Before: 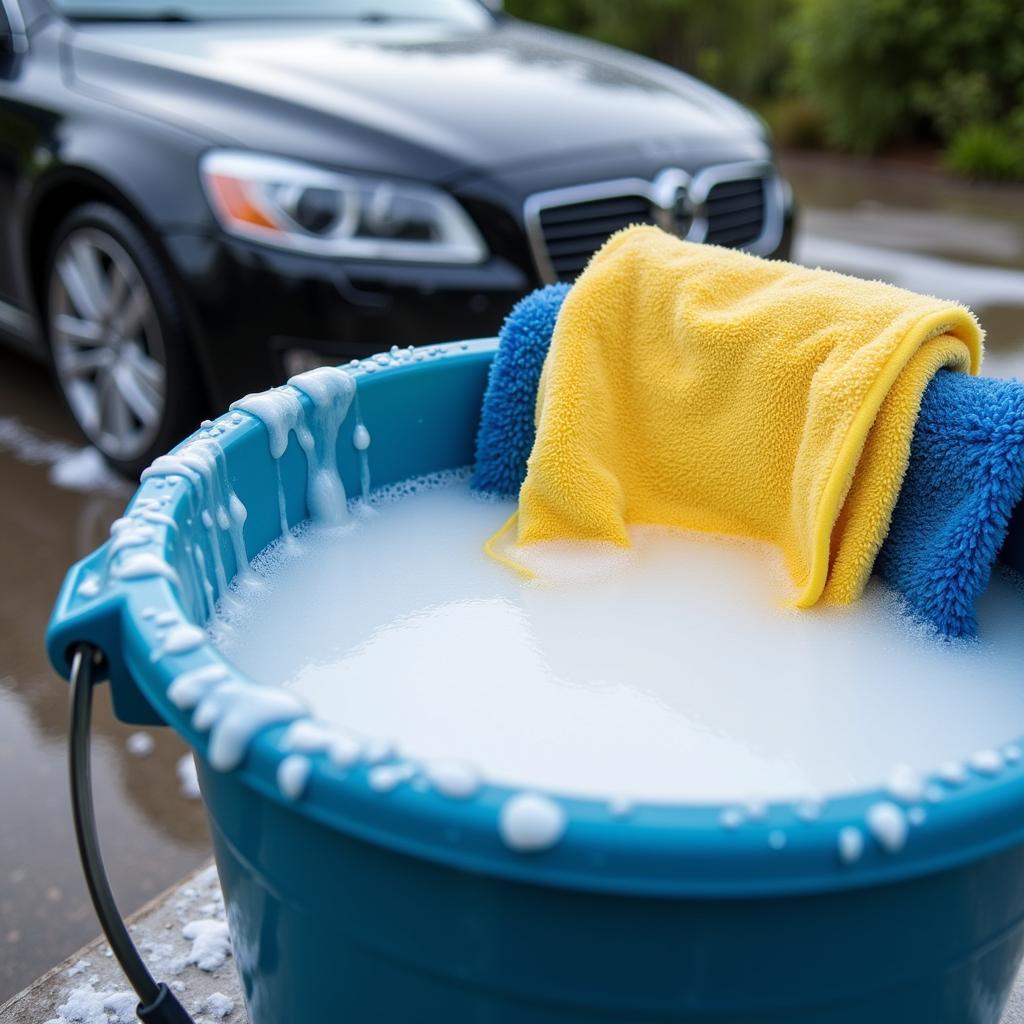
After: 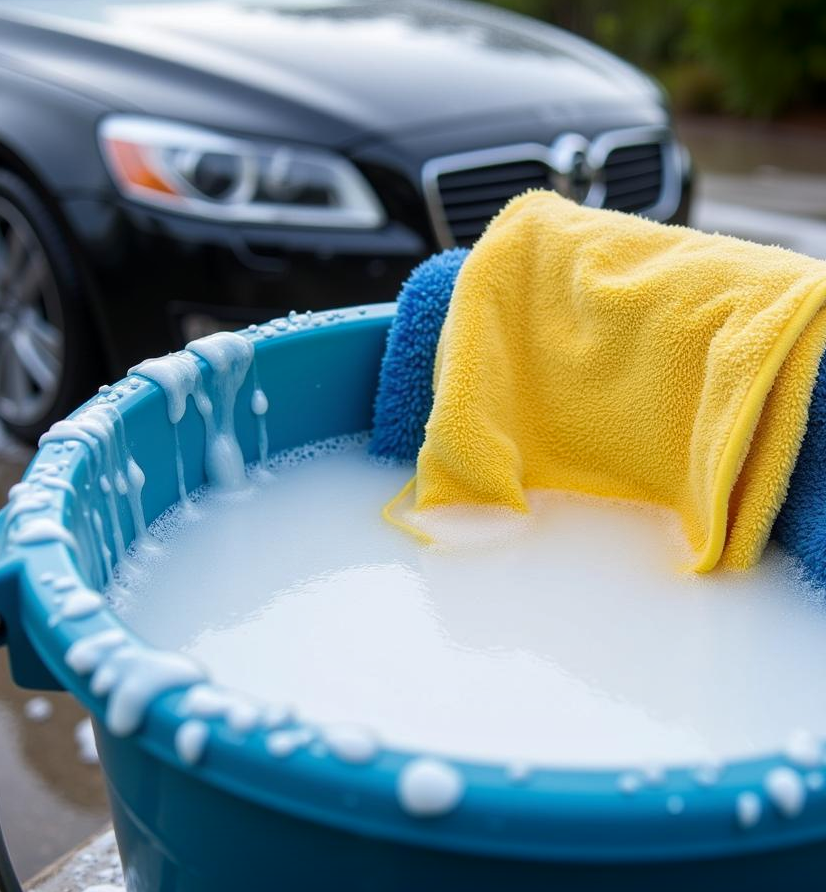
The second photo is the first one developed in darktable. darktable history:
shadows and highlights: shadows -87.87, highlights -37.37, soften with gaussian
crop: left 10.017%, top 3.476%, right 9.273%, bottom 9.383%
